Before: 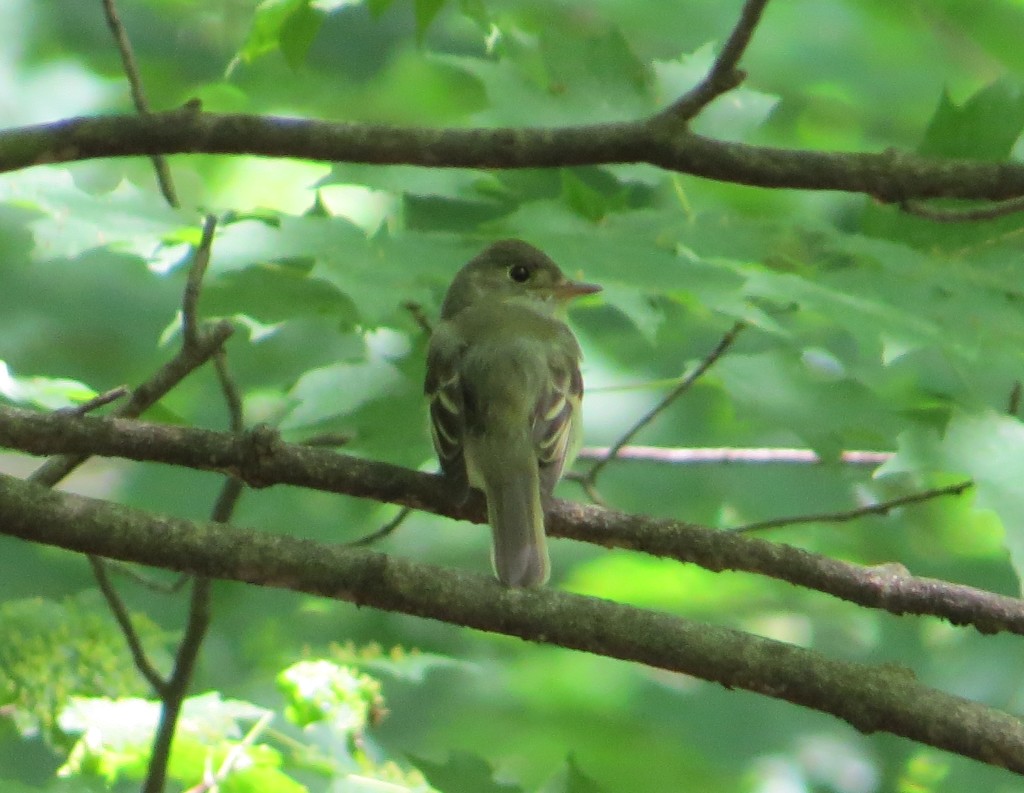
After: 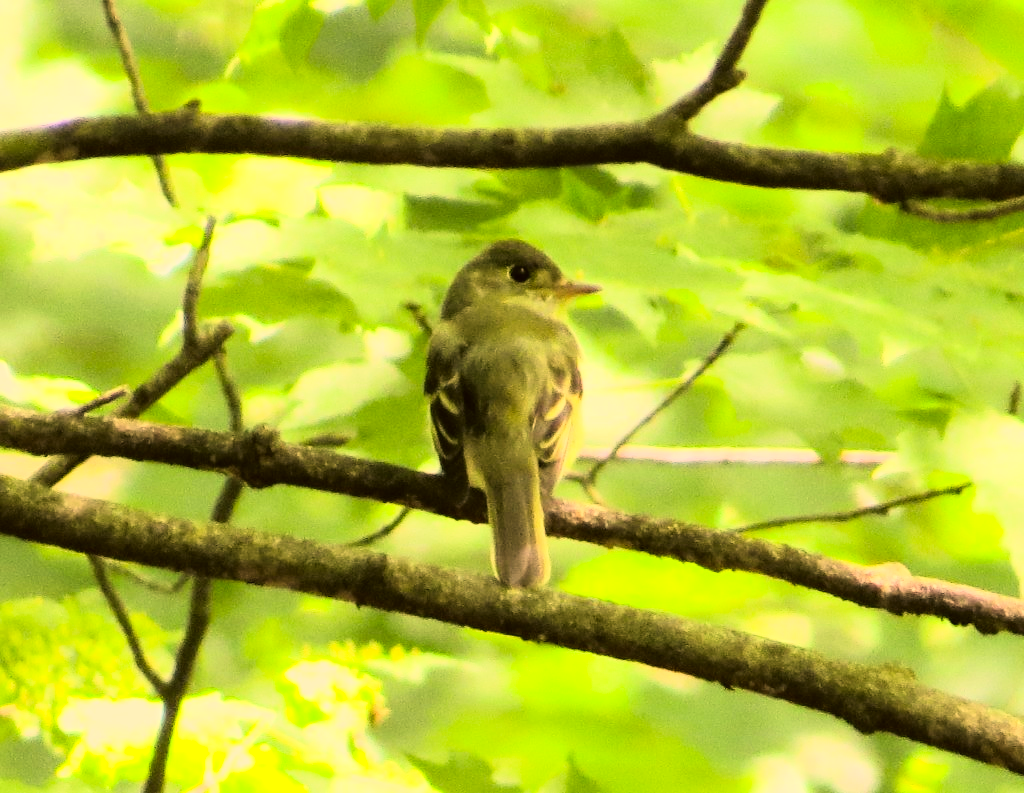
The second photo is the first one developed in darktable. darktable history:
rgb curve: curves: ch0 [(0, 0) (0.21, 0.15) (0.24, 0.21) (0.5, 0.75) (0.75, 0.96) (0.89, 0.99) (1, 1)]; ch1 [(0, 0.02) (0.21, 0.13) (0.25, 0.2) (0.5, 0.67) (0.75, 0.9) (0.89, 0.97) (1, 1)]; ch2 [(0, 0.02) (0.21, 0.13) (0.25, 0.2) (0.5, 0.67) (0.75, 0.9) (0.89, 0.97) (1, 1)], compensate middle gray true
color correction: highlights a* 17.94, highlights b* 35.39, shadows a* 1.48, shadows b* 6.42, saturation 1.01
